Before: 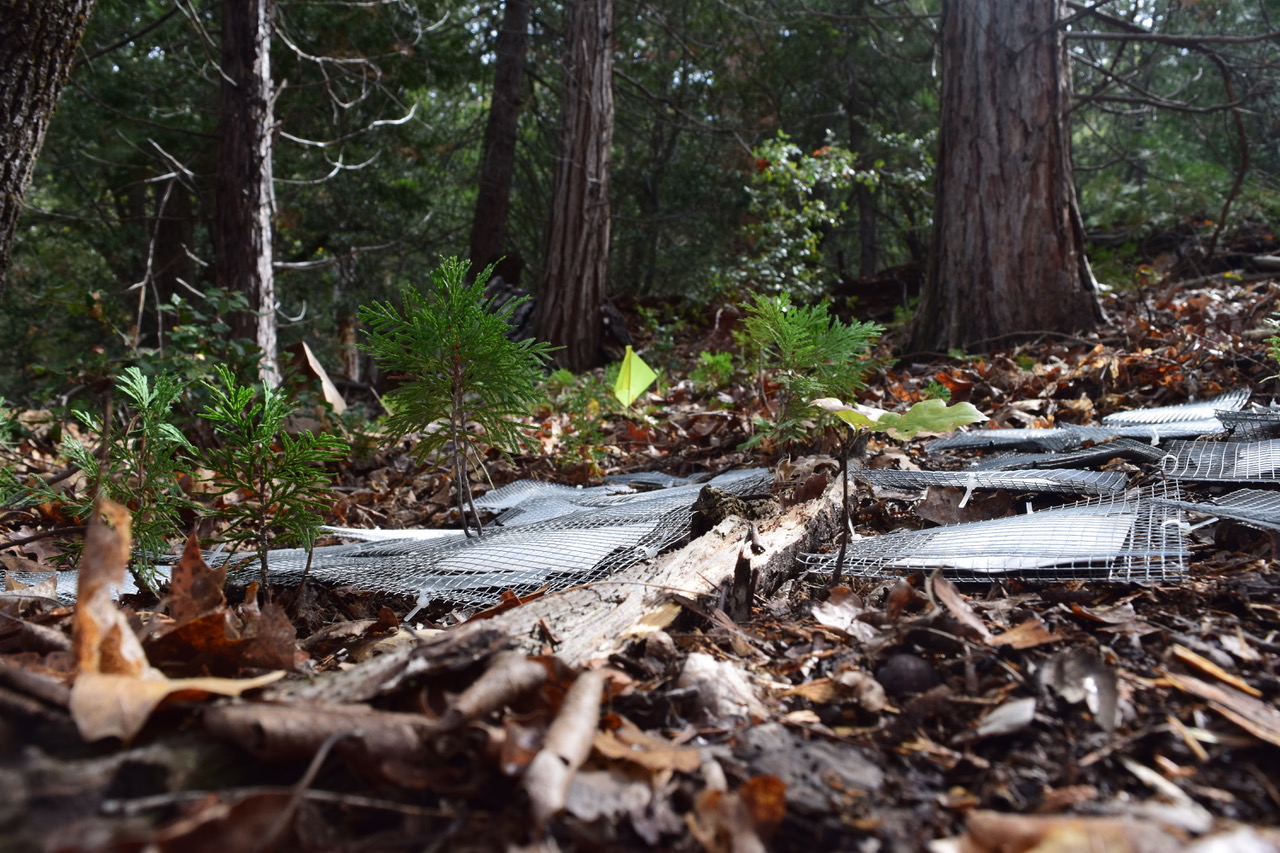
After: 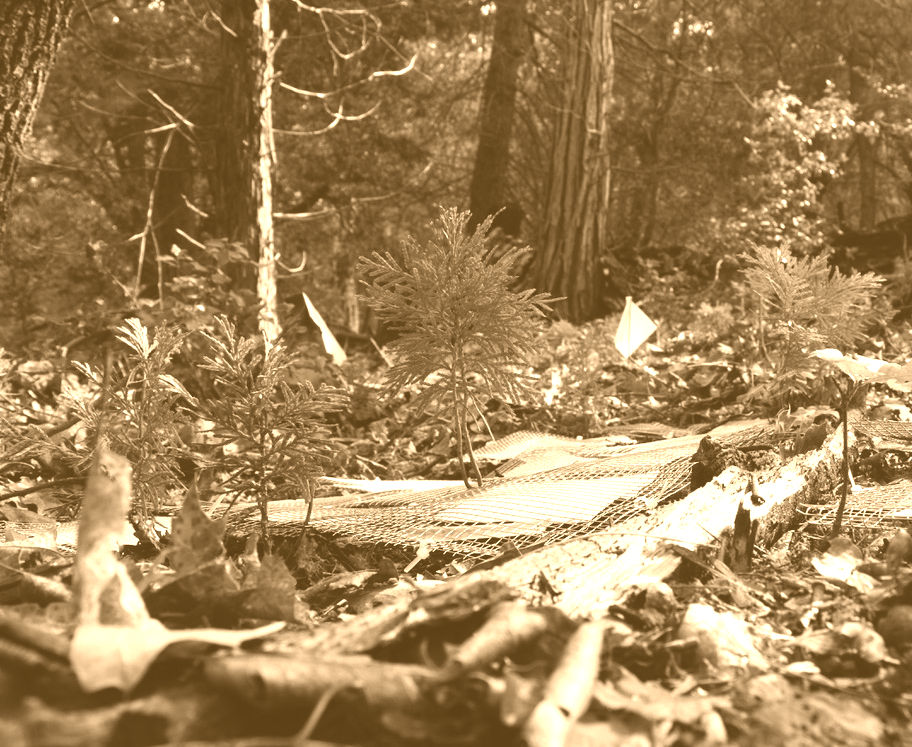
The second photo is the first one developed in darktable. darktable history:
crop: top 5.803%, right 27.864%, bottom 5.804%
colorize: hue 28.8°, source mix 100%
